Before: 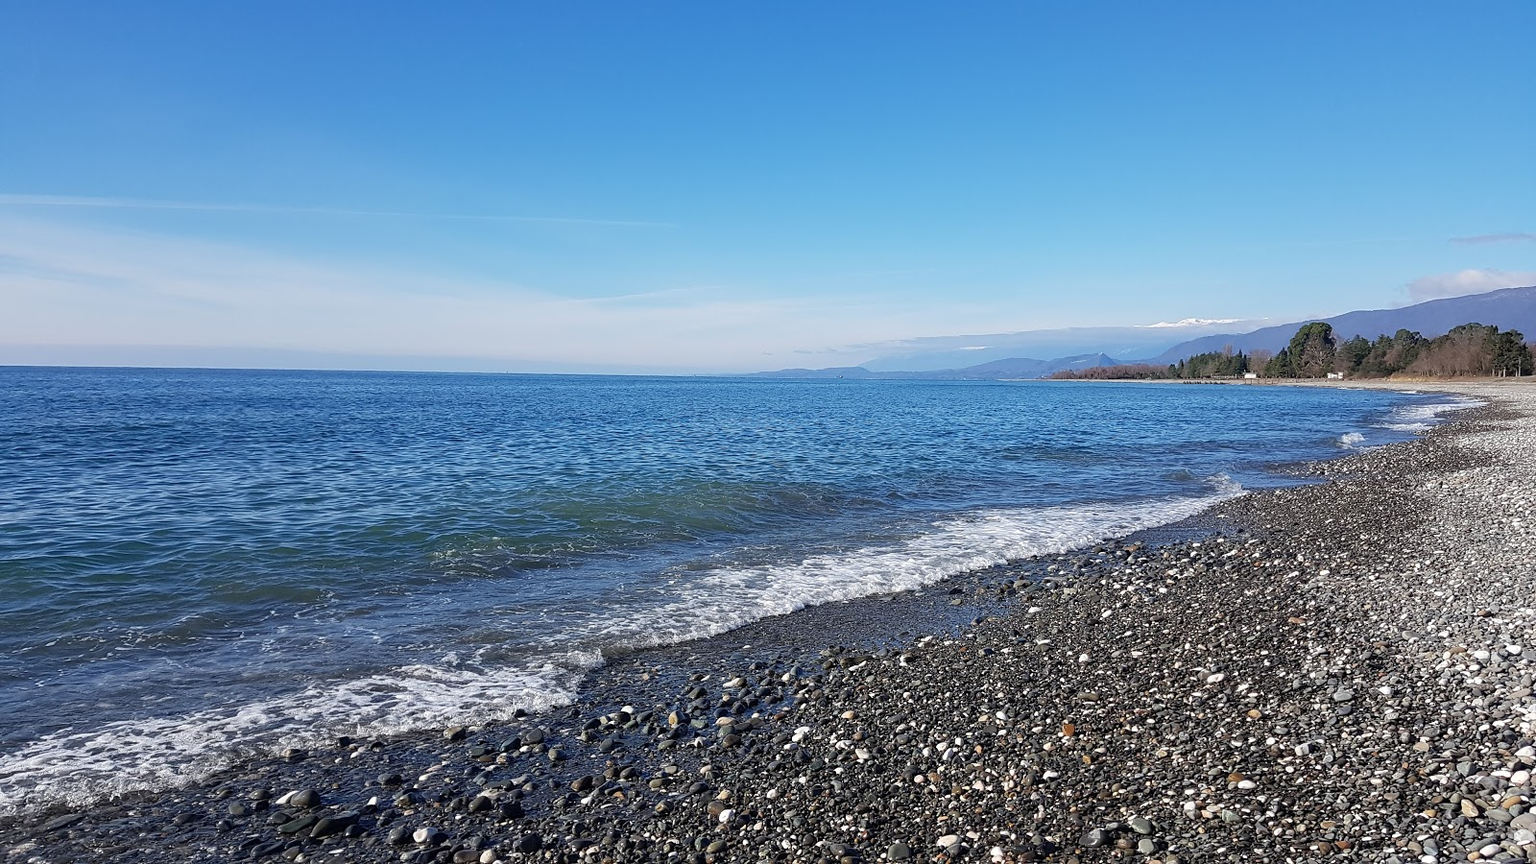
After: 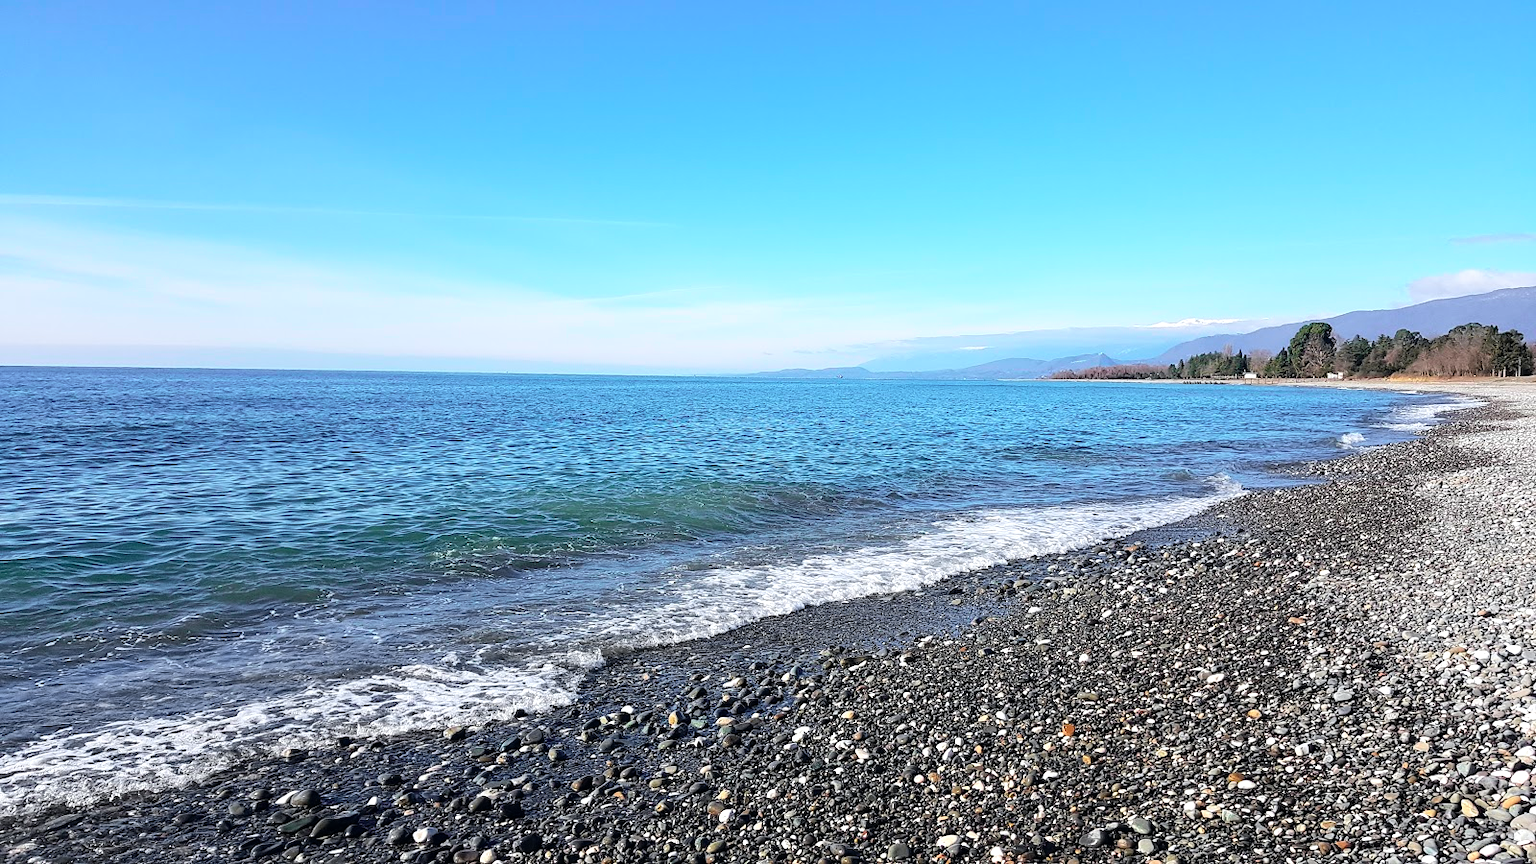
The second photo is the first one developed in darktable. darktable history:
tone equalizer: -8 EV -0.417 EV, -7 EV -0.389 EV, -6 EV -0.333 EV, -5 EV -0.222 EV, -3 EV 0.222 EV, -2 EV 0.333 EV, -1 EV 0.389 EV, +0 EV 0.417 EV, edges refinement/feathering 500, mask exposure compensation -1.57 EV, preserve details no
tone curve: curves: ch0 [(0, 0) (0.051, 0.047) (0.102, 0.099) (0.228, 0.275) (0.432, 0.535) (0.695, 0.778) (0.908, 0.946) (1, 1)]; ch1 [(0, 0) (0.339, 0.298) (0.402, 0.363) (0.453, 0.421) (0.483, 0.469) (0.494, 0.493) (0.504, 0.501) (0.527, 0.538) (0.563, 0.595) (0.597, 0.632) (1, 1)]; ch2 [(0, 0) (0.48, 0.48) (0.504, 0.5) (0.539, 0.554) (0.59, 0.63) (0.642, 0.684) (0.824, 0.815) (1, 1)], color space Lab, independent channels, preserve colors none
